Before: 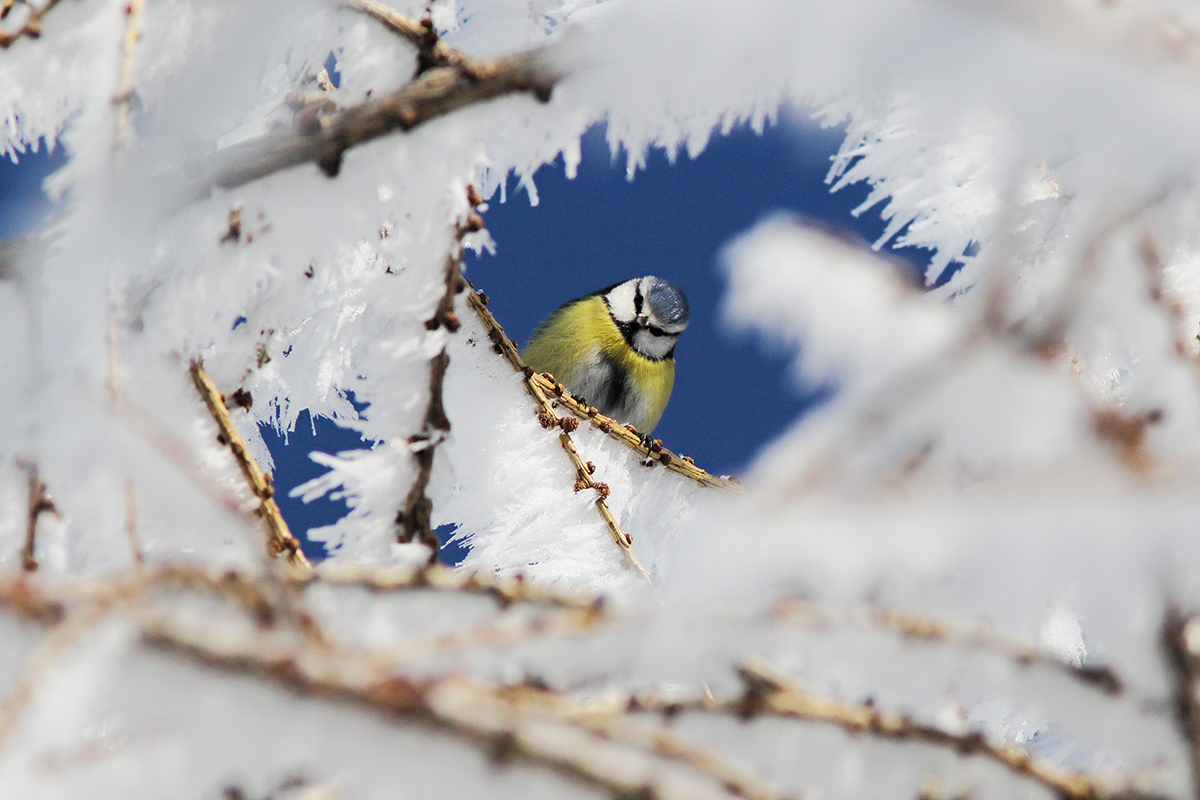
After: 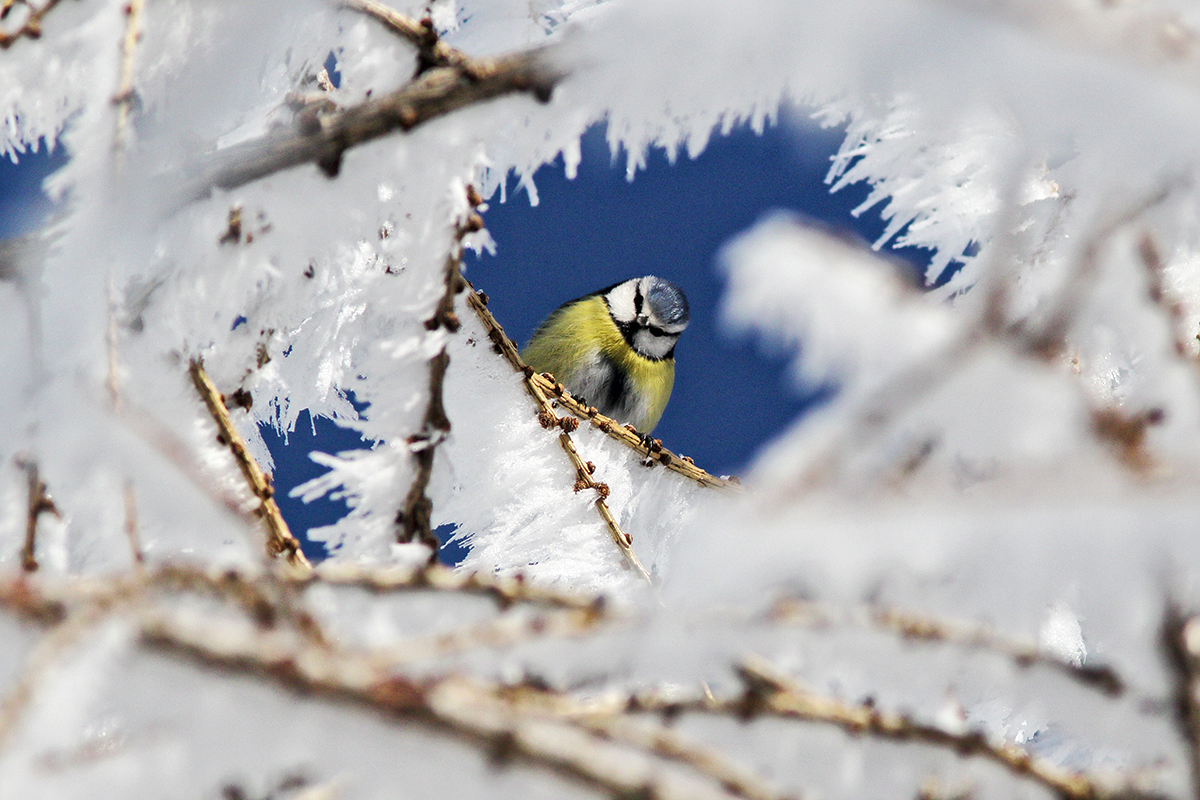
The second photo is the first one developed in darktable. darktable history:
local contrast: mode bilateral grid, contrast 21, coarseness 19, detail 163%, midtone range 0.2
